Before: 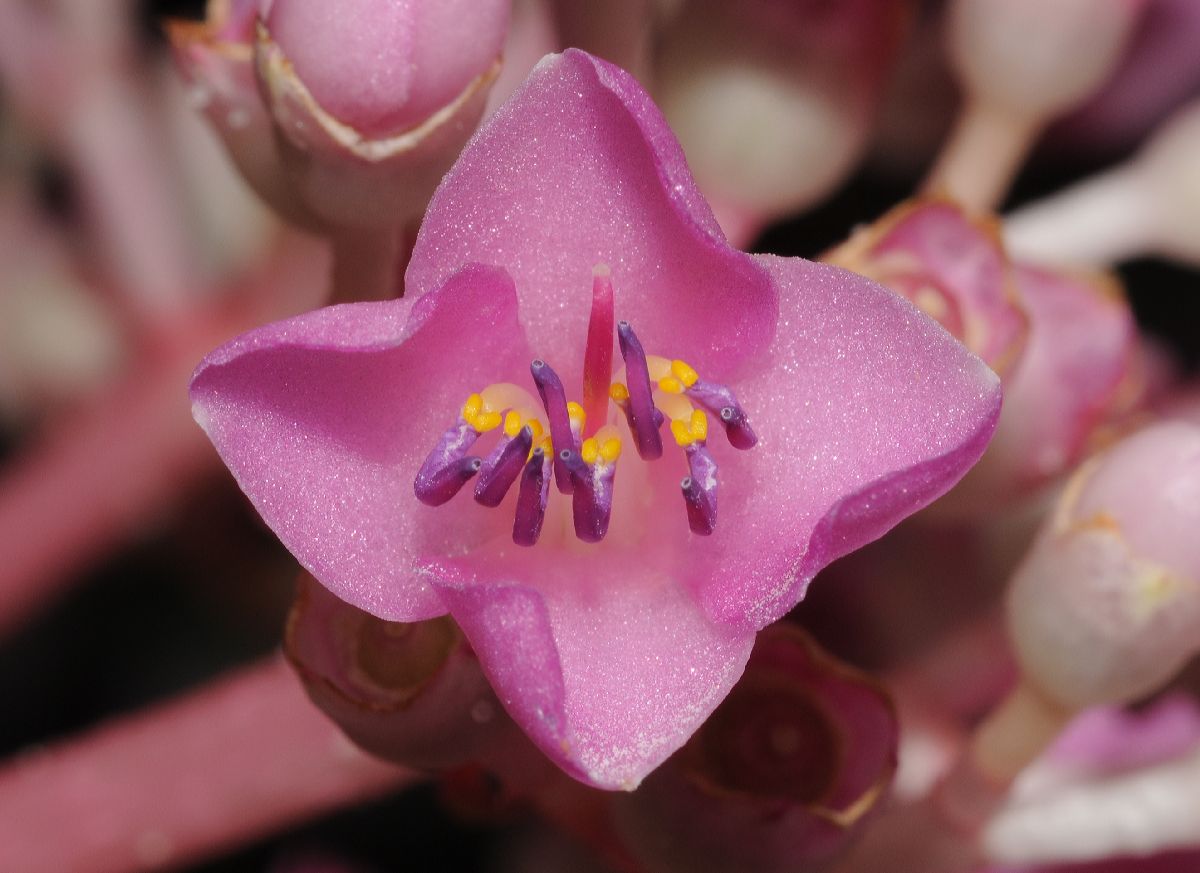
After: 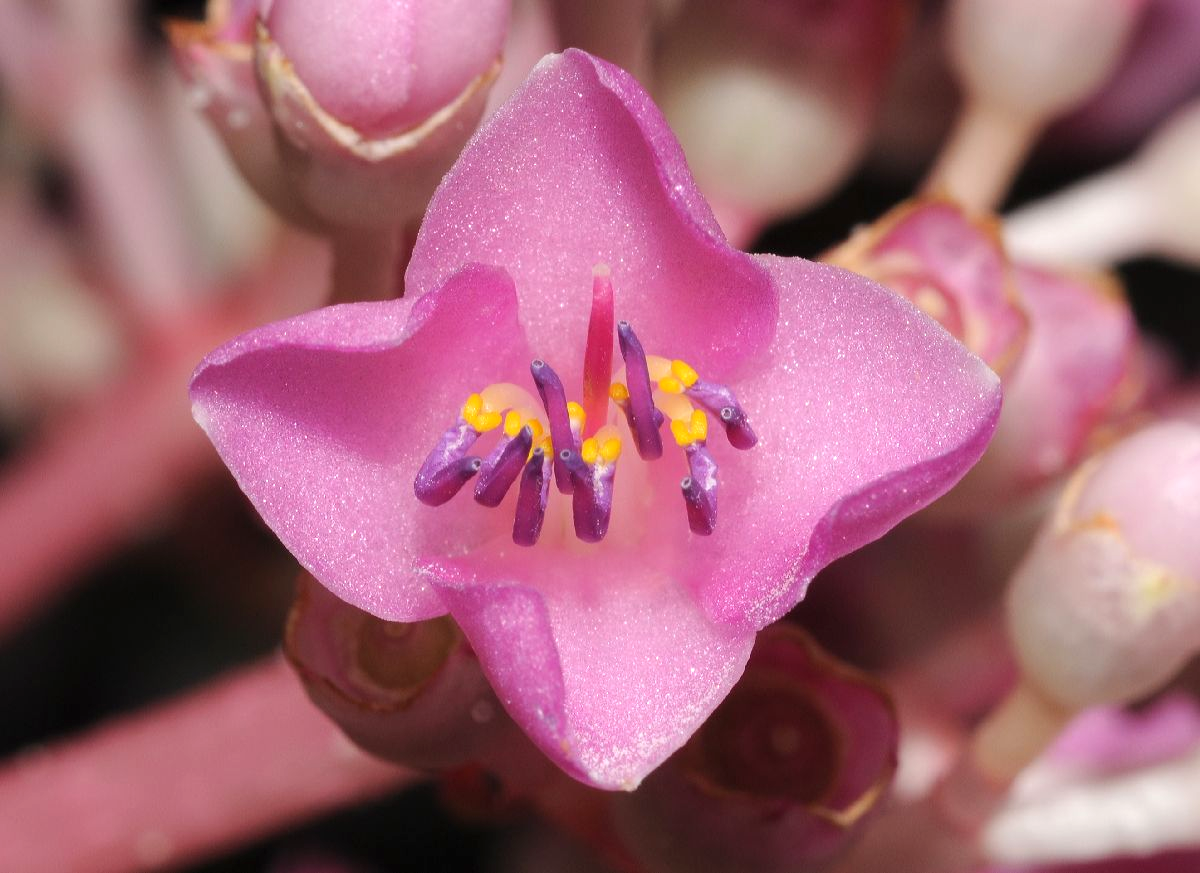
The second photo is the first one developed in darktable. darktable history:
exposure: exposure 0.451 EV, compensate highlight preservation false
